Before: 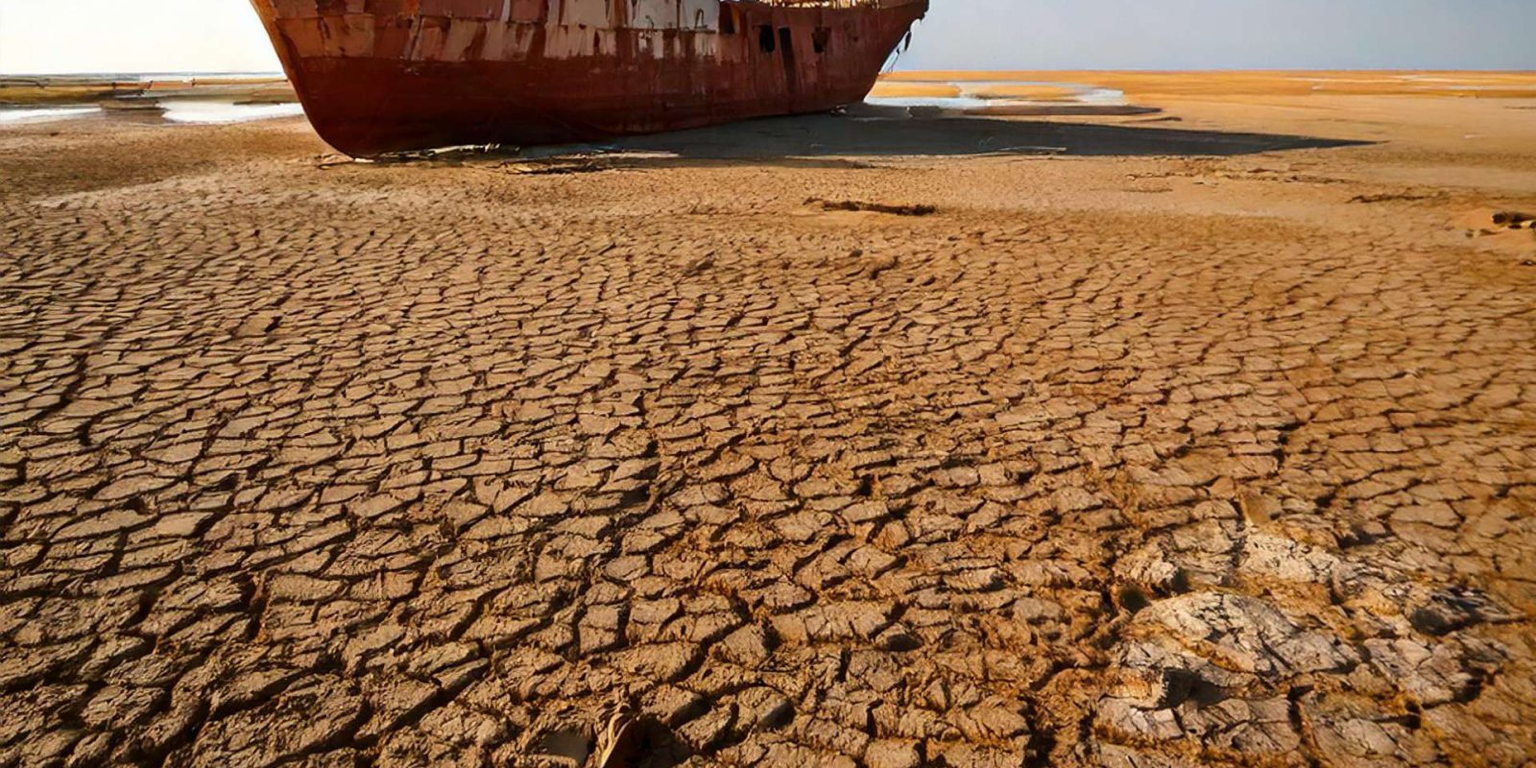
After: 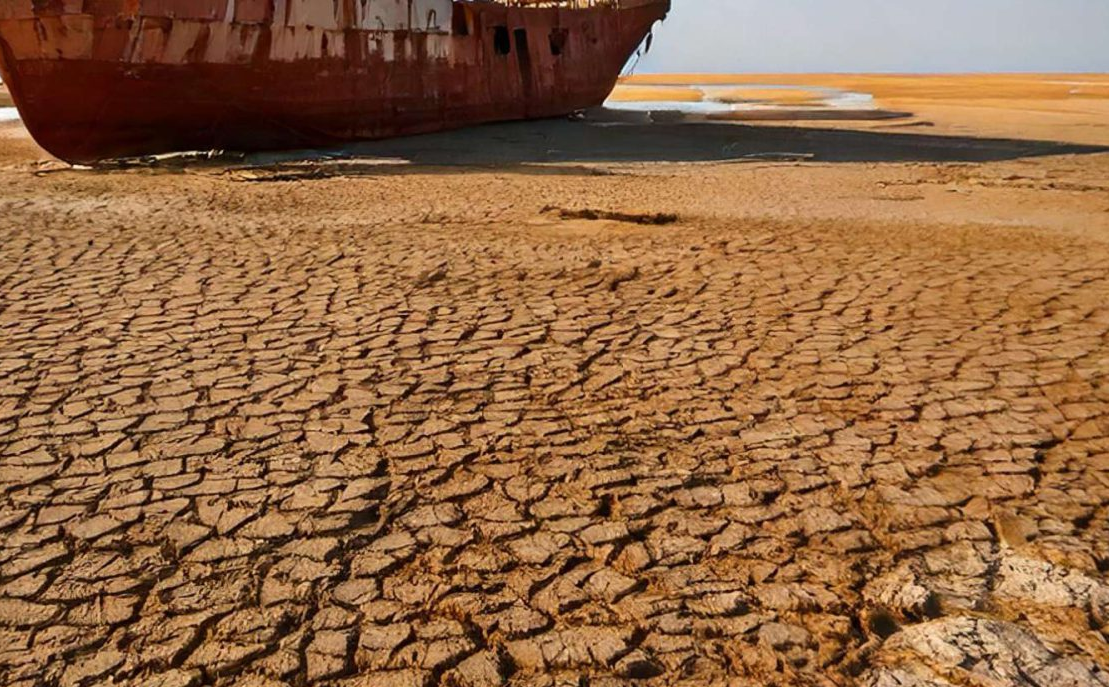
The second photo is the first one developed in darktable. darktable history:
crop: left 18.57%, right 12.063%, bottom 14%
